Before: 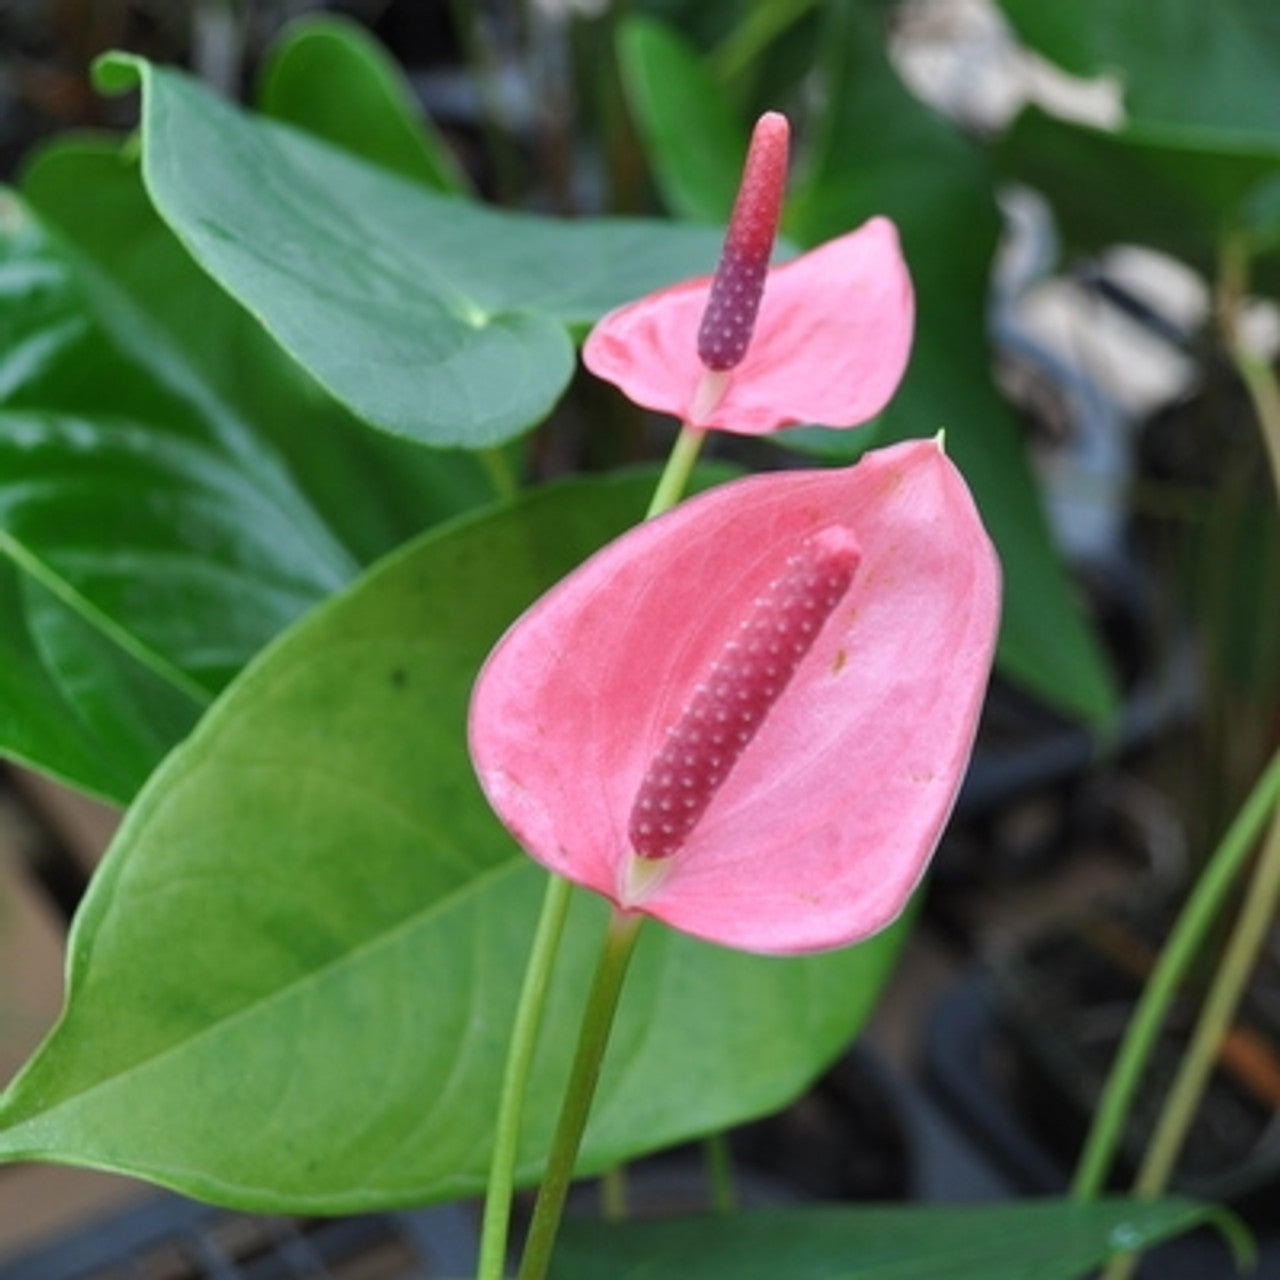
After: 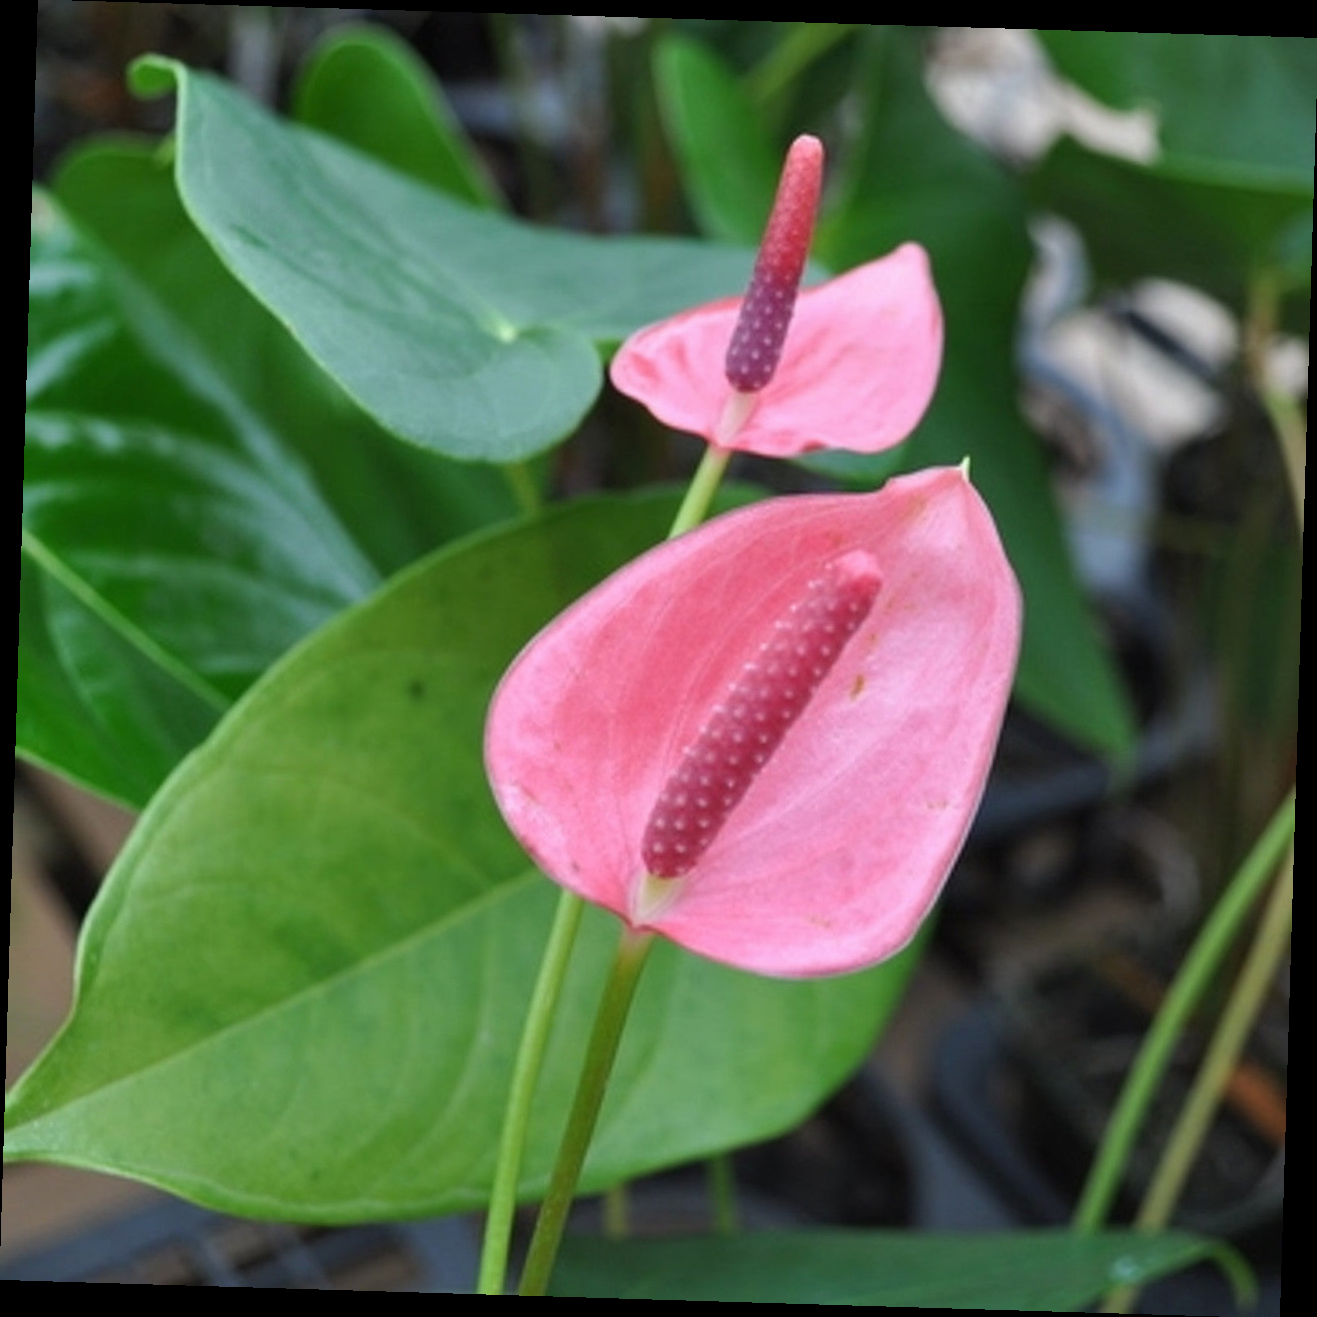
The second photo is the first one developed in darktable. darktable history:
shadows and highlights: radius 125.46, shadows 21.19, highlights -21.19, low approximation 0.01
rotate and perspective: rotation 1.72°, automatic cropping off
